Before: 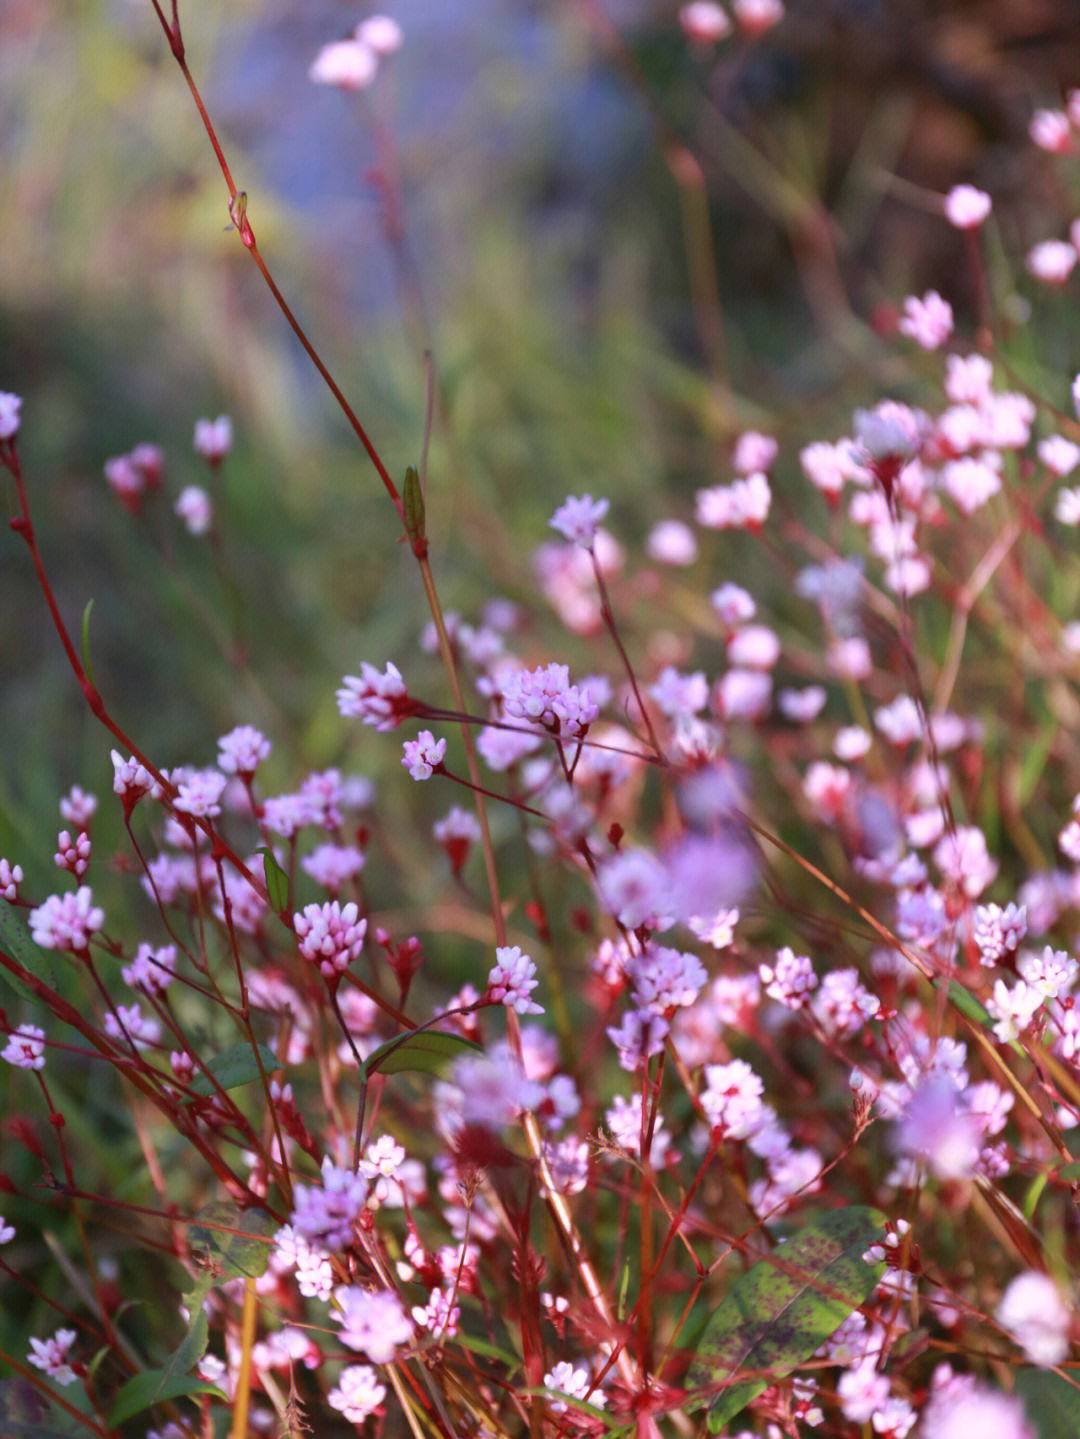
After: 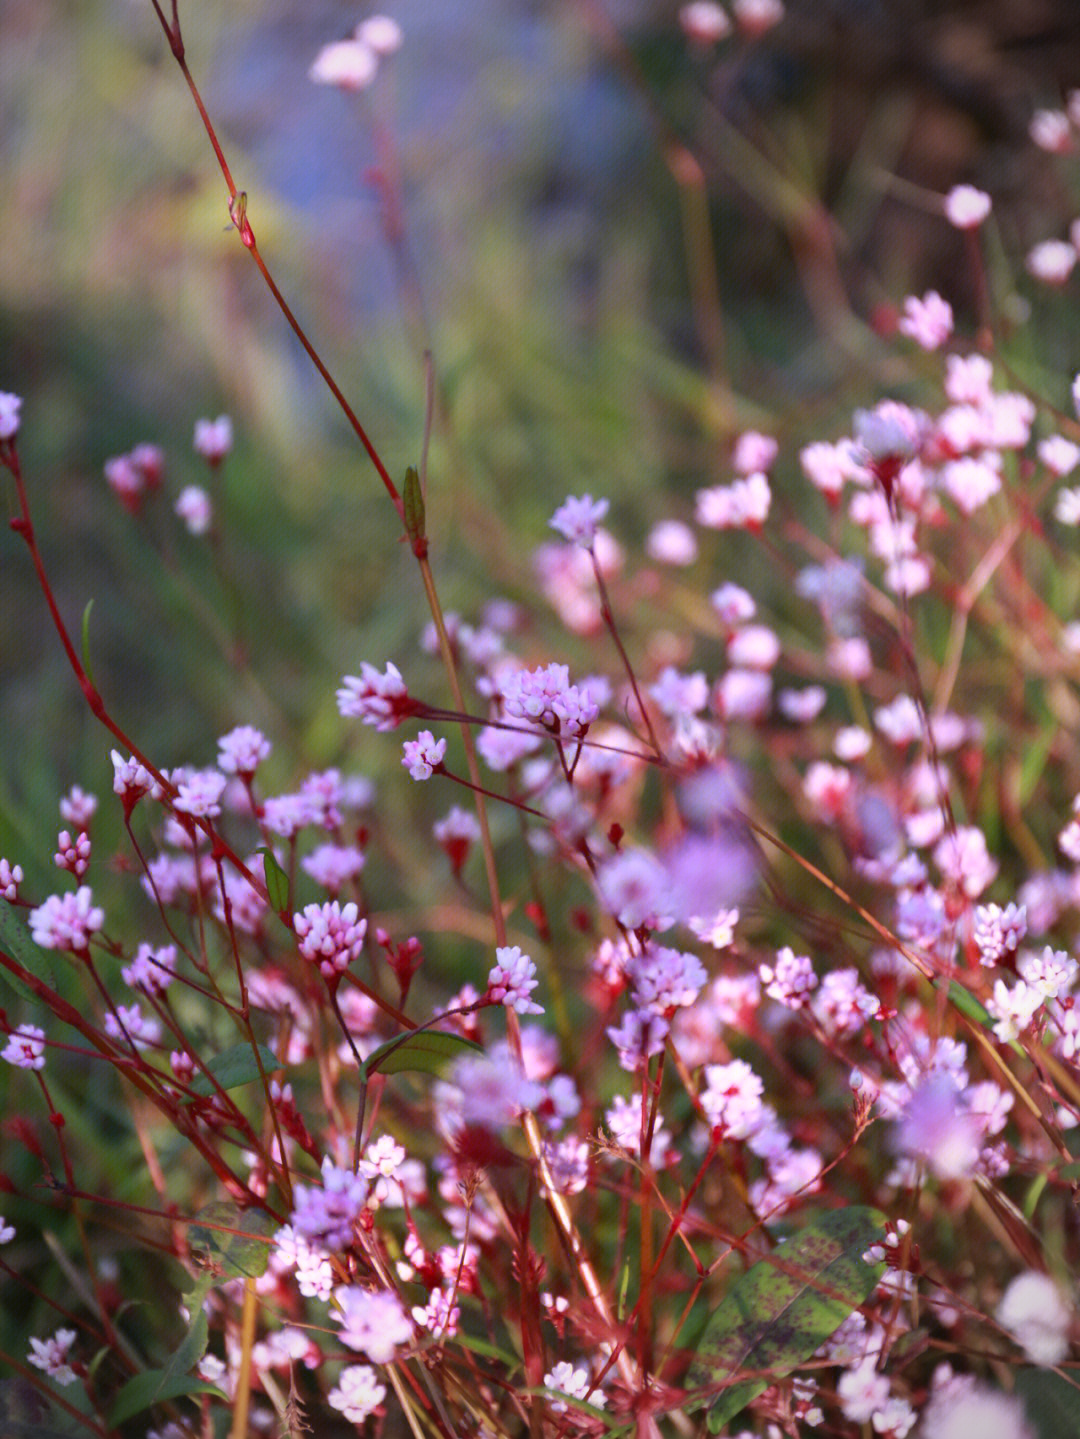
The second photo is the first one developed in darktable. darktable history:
vignetting: center (-0.119, -0.007), unbound false
color correction: highlights b* -0.044, saturation 1.07
